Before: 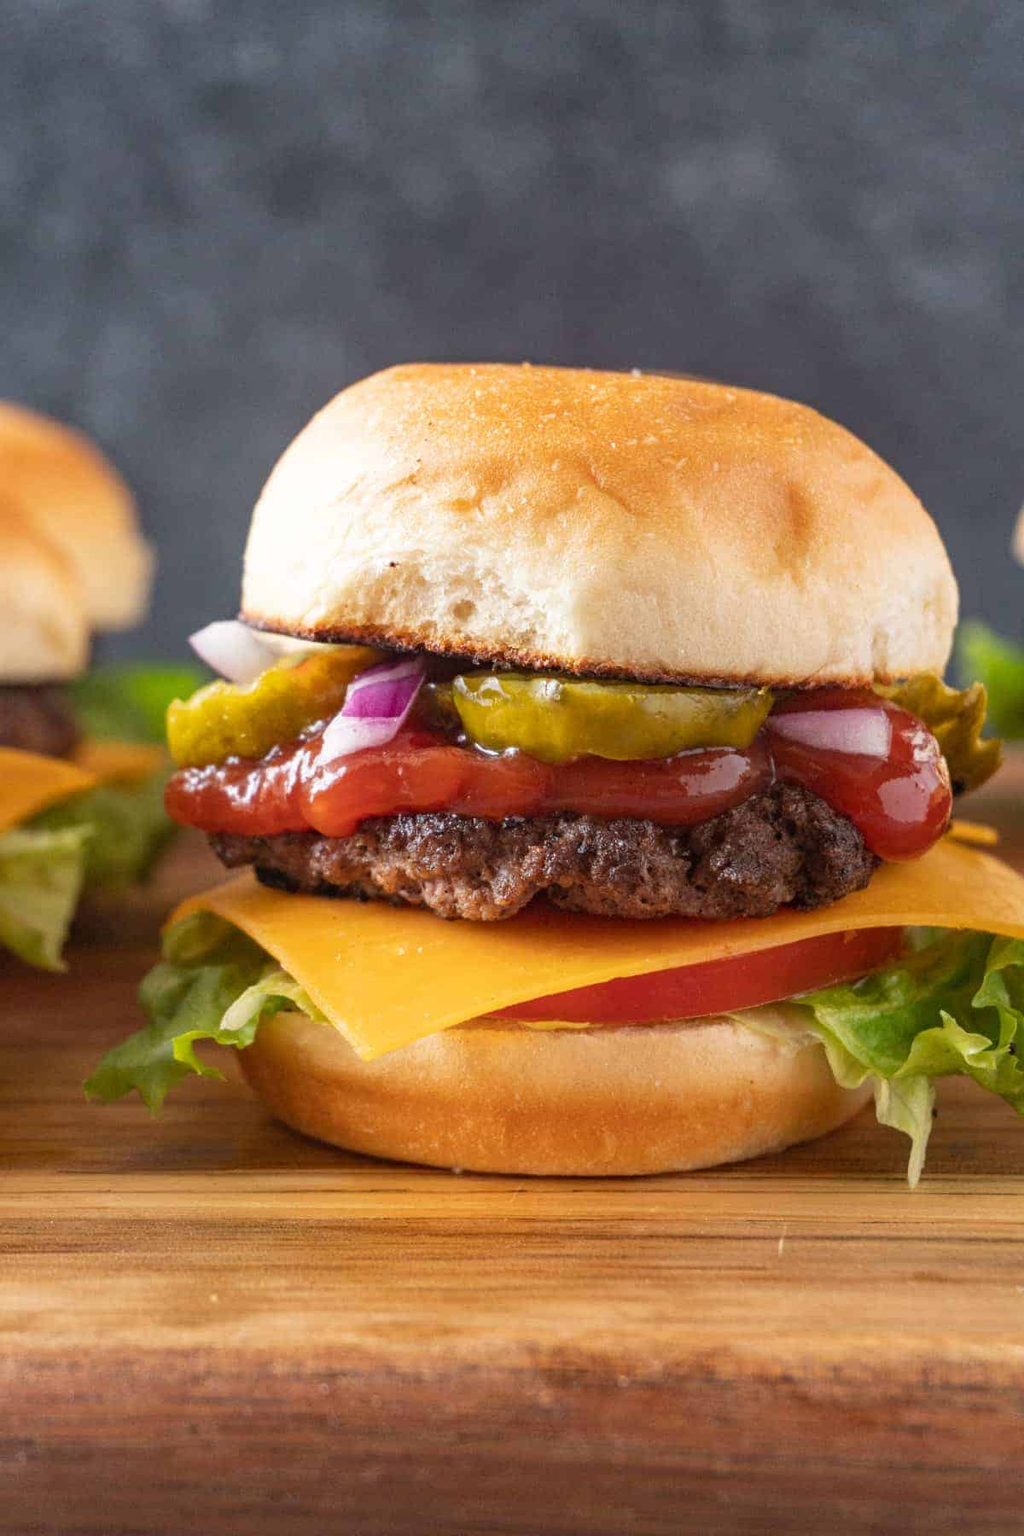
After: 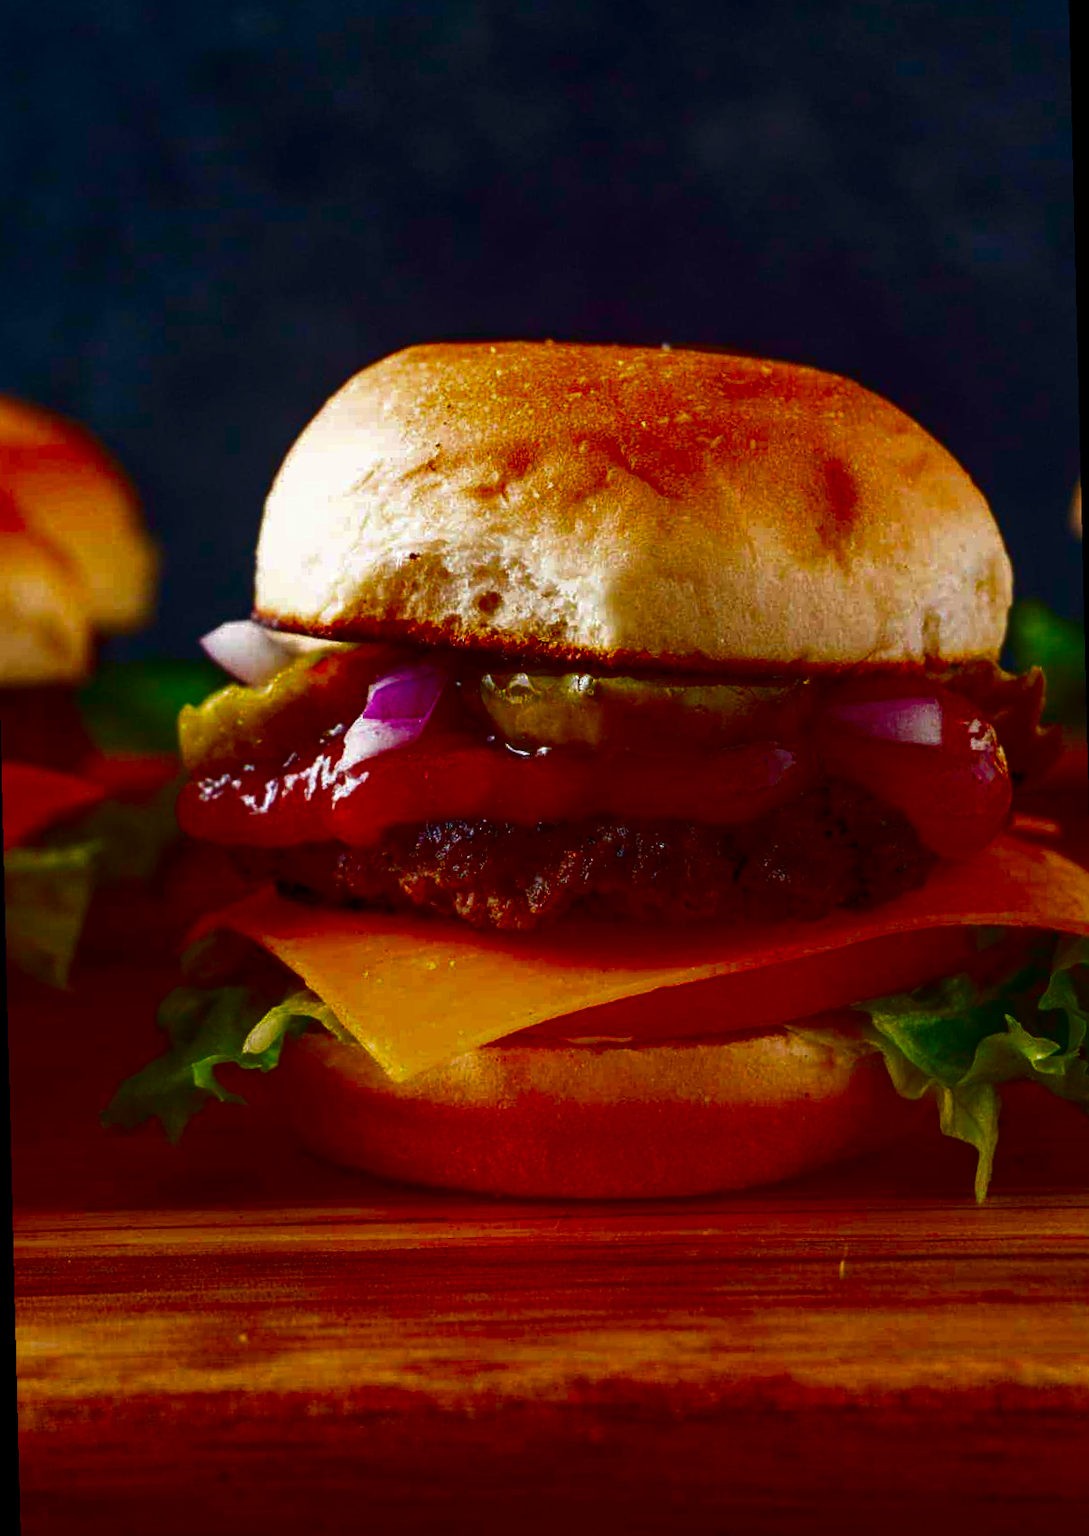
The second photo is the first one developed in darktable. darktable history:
rotate and perspective: rotation -1.42°, crop left 0.016, crop right 0.984, crop top 0.035, crop bottom 0.965
contrast brightness saturation: brightness -1, saturation 1
